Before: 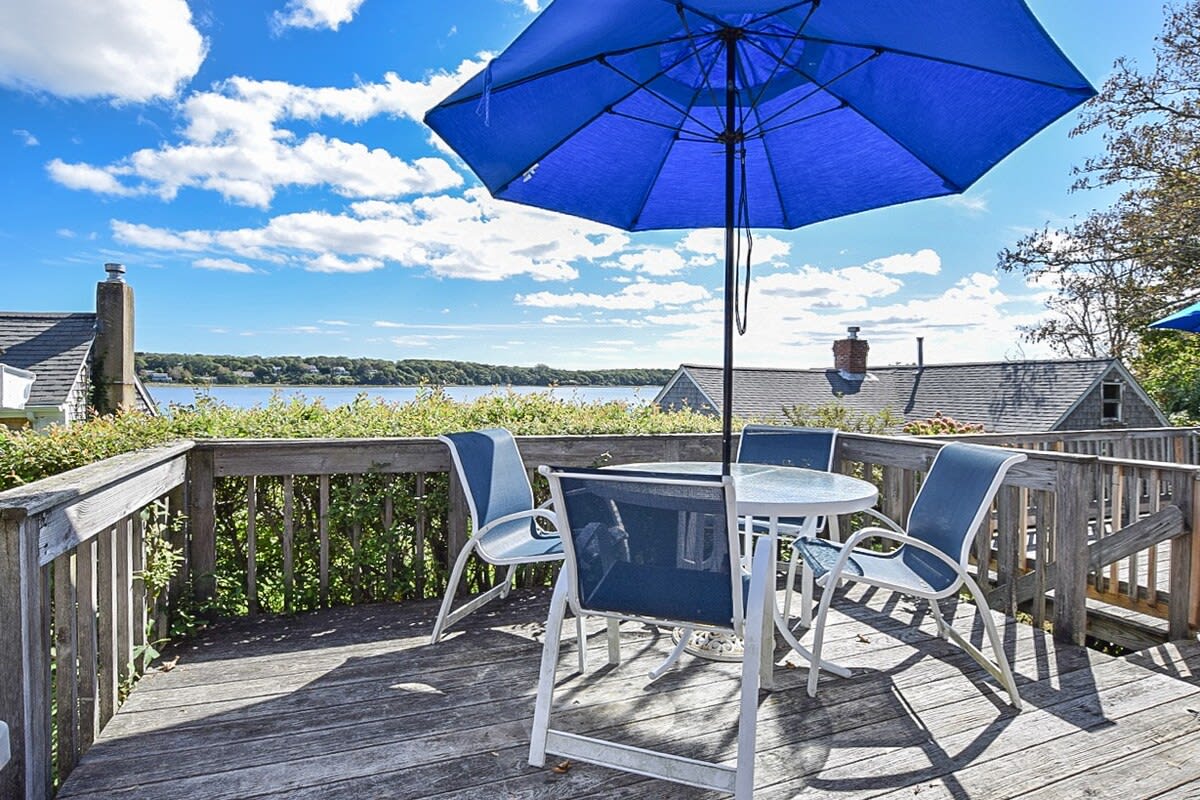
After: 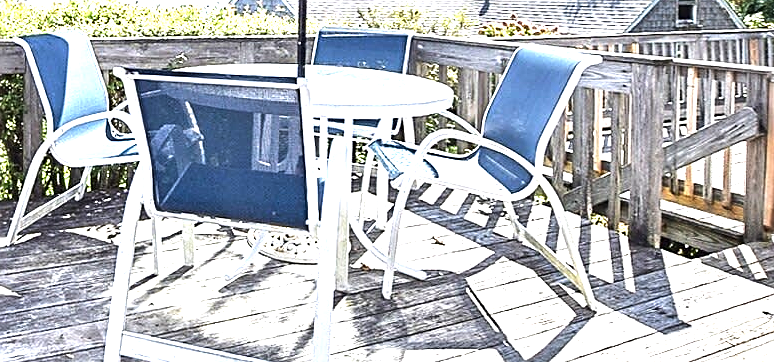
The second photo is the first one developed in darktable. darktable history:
crop and rotate: left 35.452%, top 49.829%, bottom 4.85%
exposure: black level correction 0, exposure 1 EV, compensate highlight preservation false
tone equalizer: -8 EV -0.744 EV, -7 EV -0.717 EV, -6 EV -0.601 EV, -5 EV -0.396 EV, -3 EV 0.371 EV, -2 EV 0.6 EV, -1 EV 0.69 EV, +0 EV 0.752 EV, edges refinement/feathering 500, mask exposure compensation -1.26 EV, preserve details no
sharpen: radius 1.863, amount 0.404, threshold 1.594
